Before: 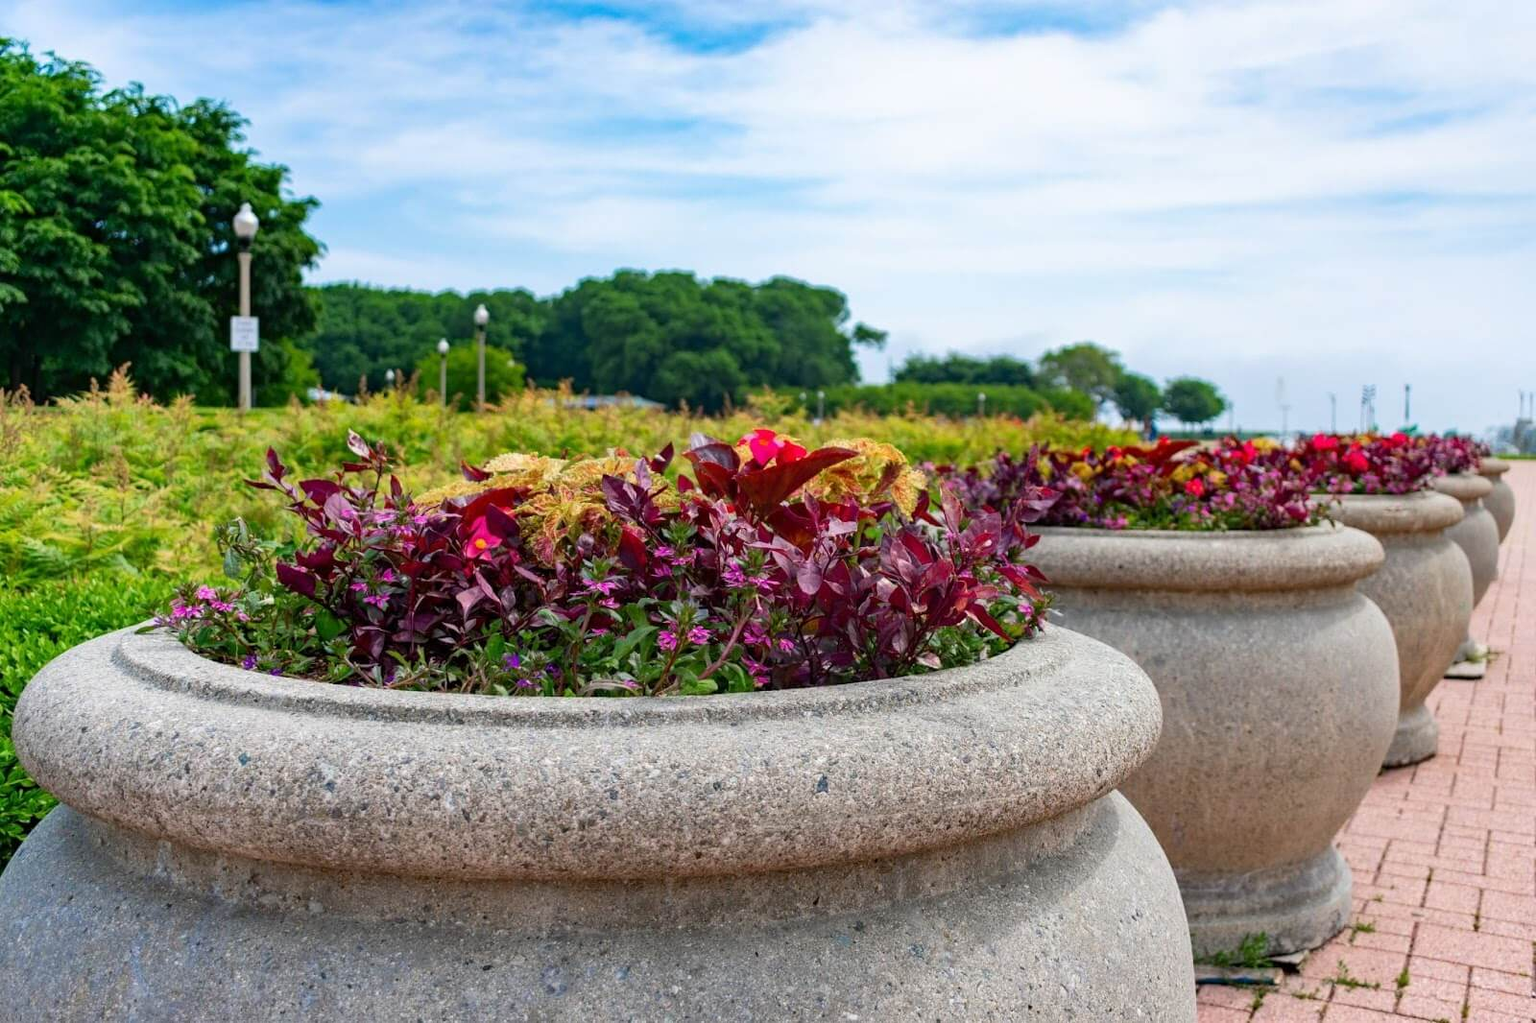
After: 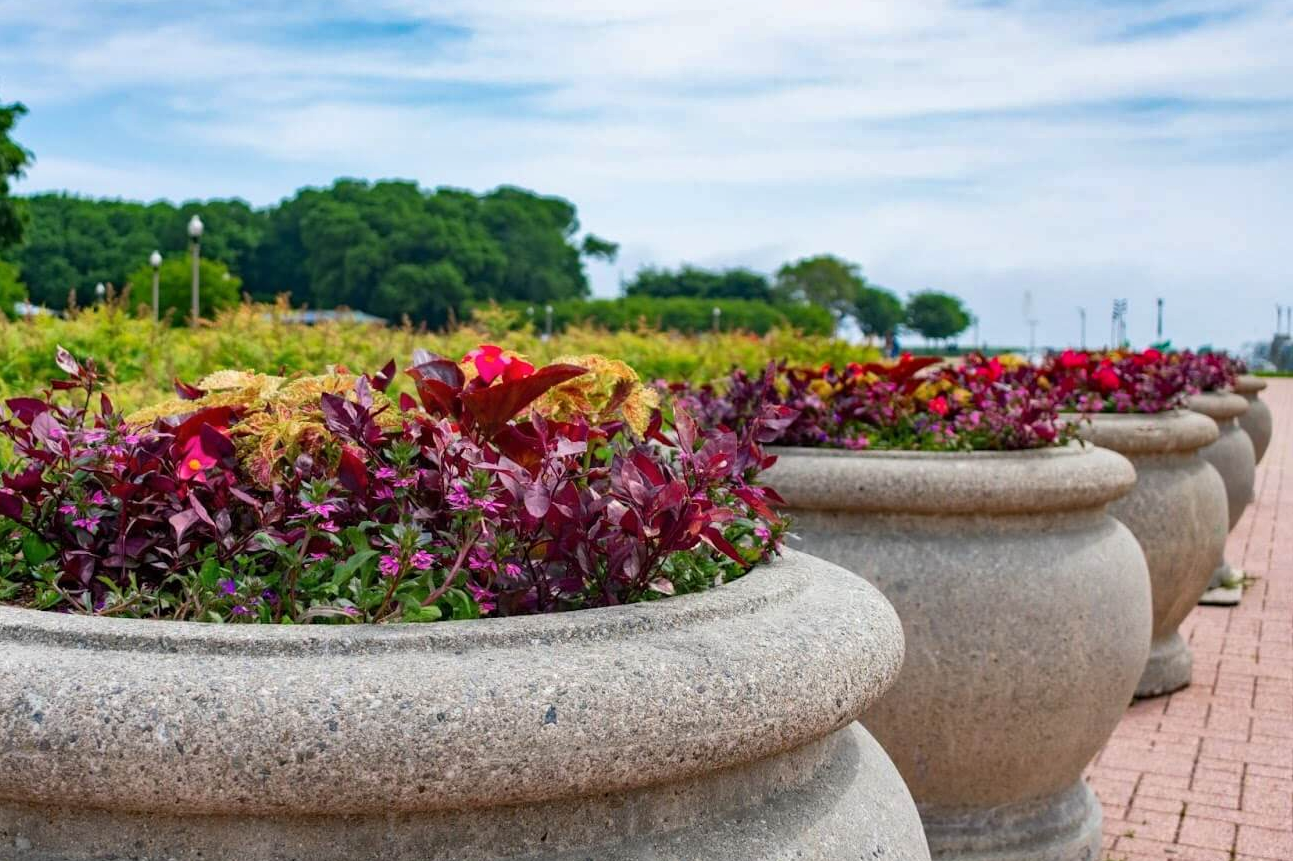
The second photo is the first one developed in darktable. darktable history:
crop: left 19.159%, top 9.58%, bottom 9.58%
shadows and highlights: white point adjustment 0.05, highlights color adjustment 55.9%, soften with gaussian
